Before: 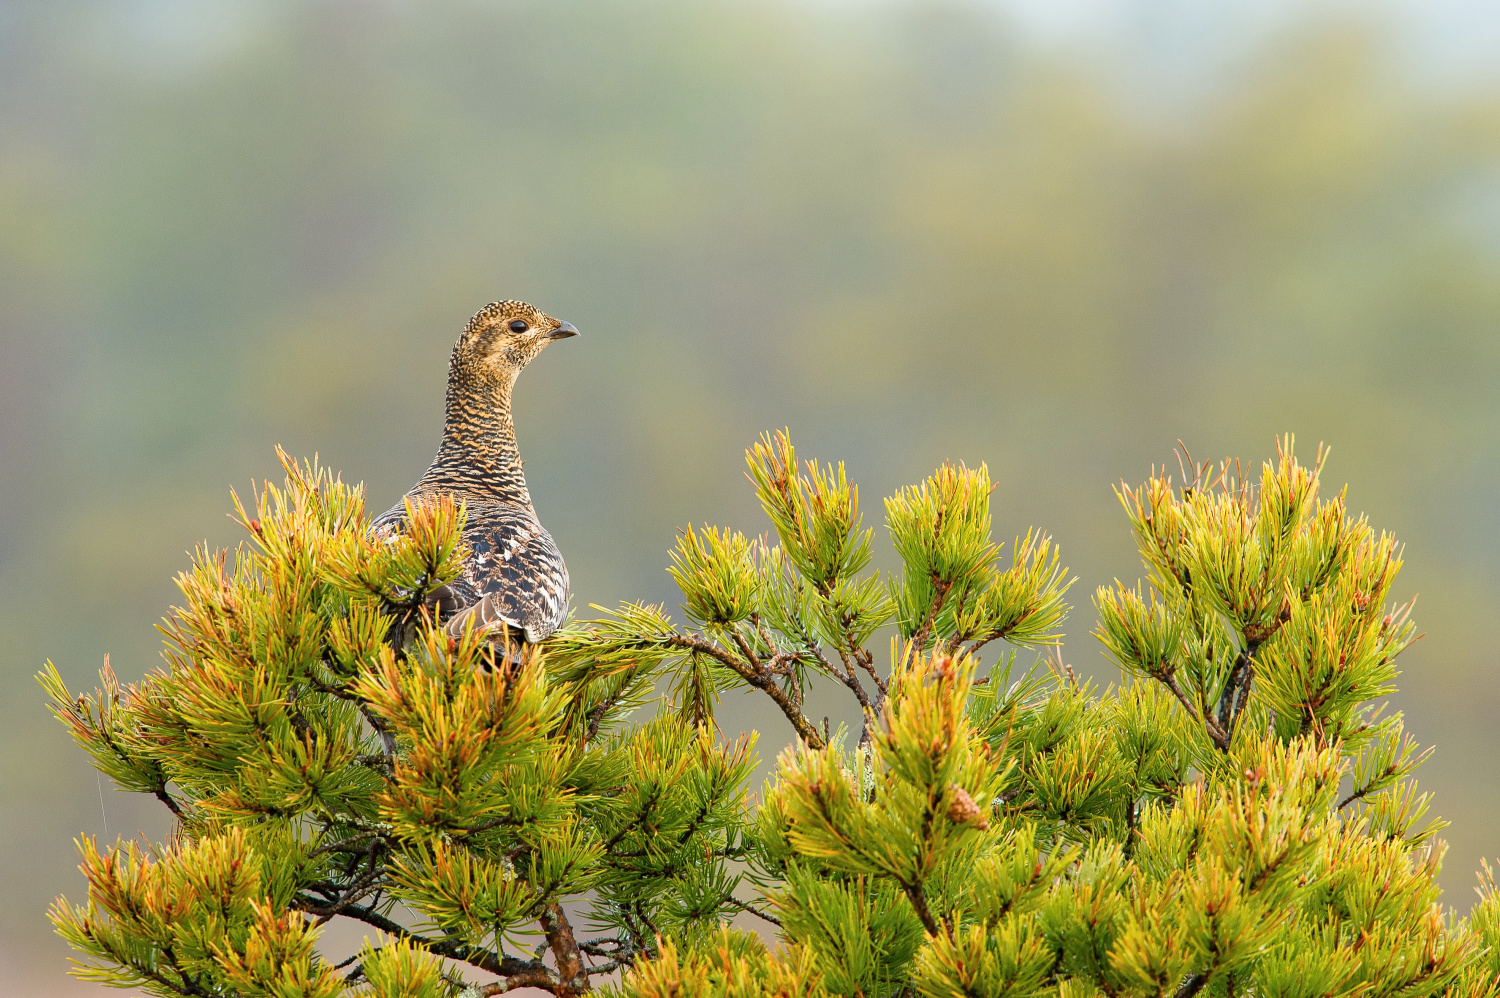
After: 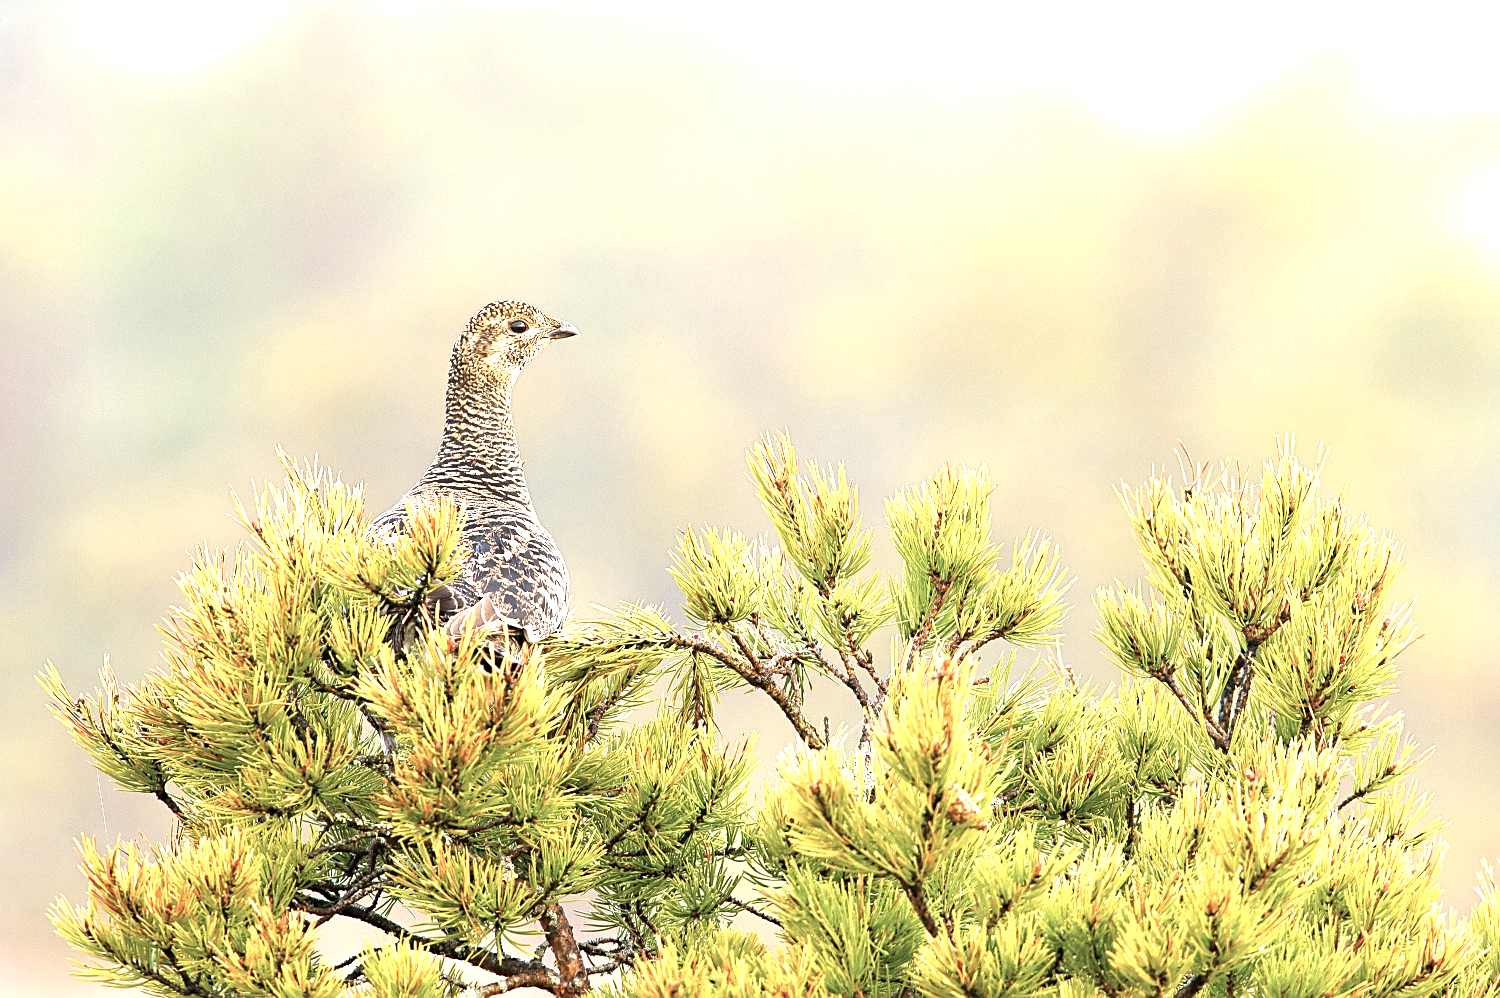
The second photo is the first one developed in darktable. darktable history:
sharpen: on, module defaults
color correction: highlights a* 5.49, highlights b* 5.15, saturation 0.675
exposure: black level correction 0, exposure 1.39 EV, compensate highlight preservation false
